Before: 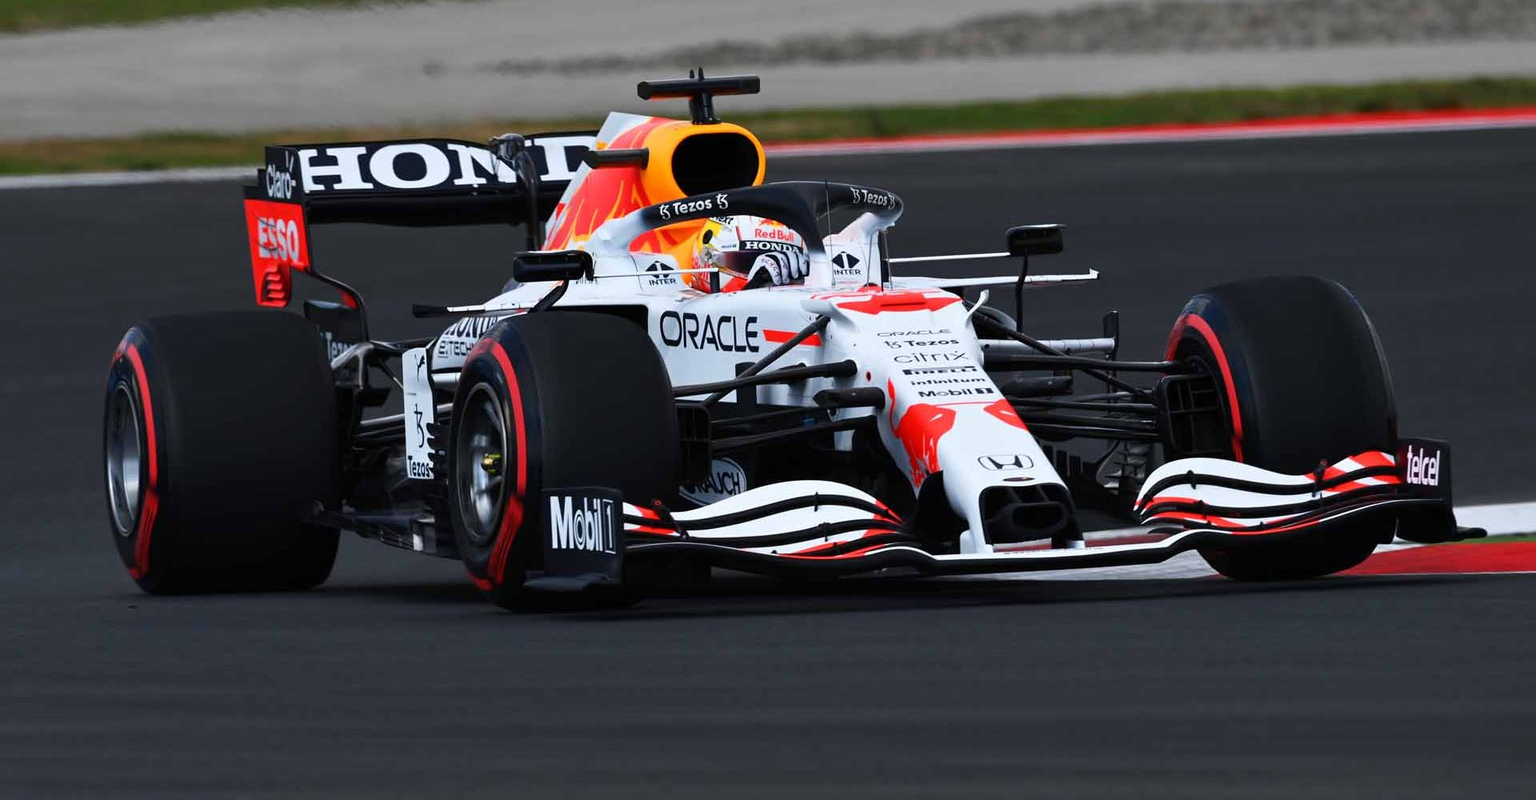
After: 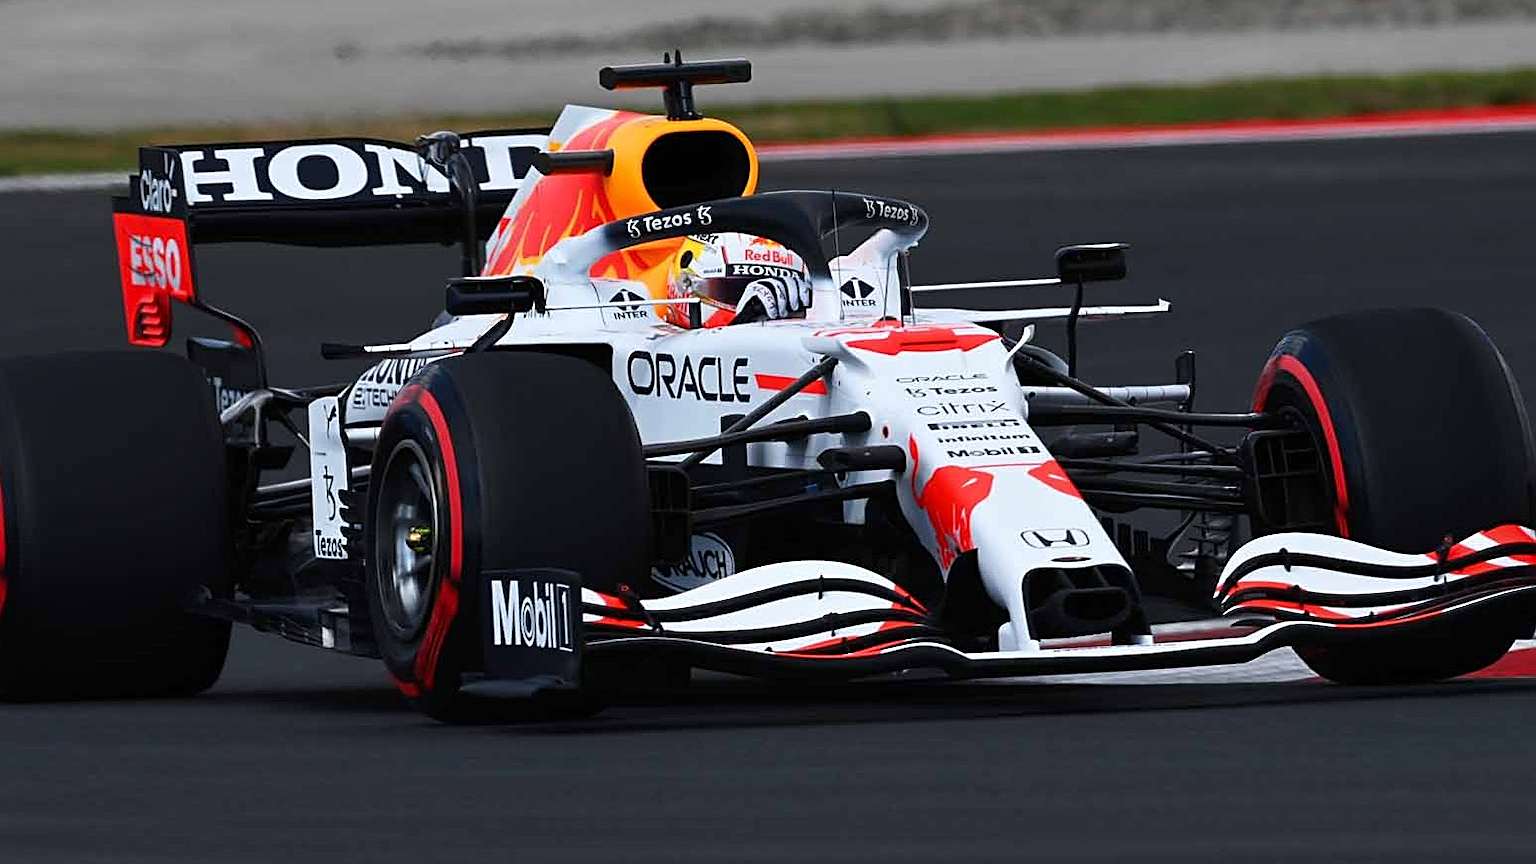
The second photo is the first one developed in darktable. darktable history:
crop: left 9.971%, top 3.479%, right 9.161%, bottom 9.219%
shadows and highlights: shadows -21.64, highlights 98.98, soften with gaussian
sharpen: on, module defaults
